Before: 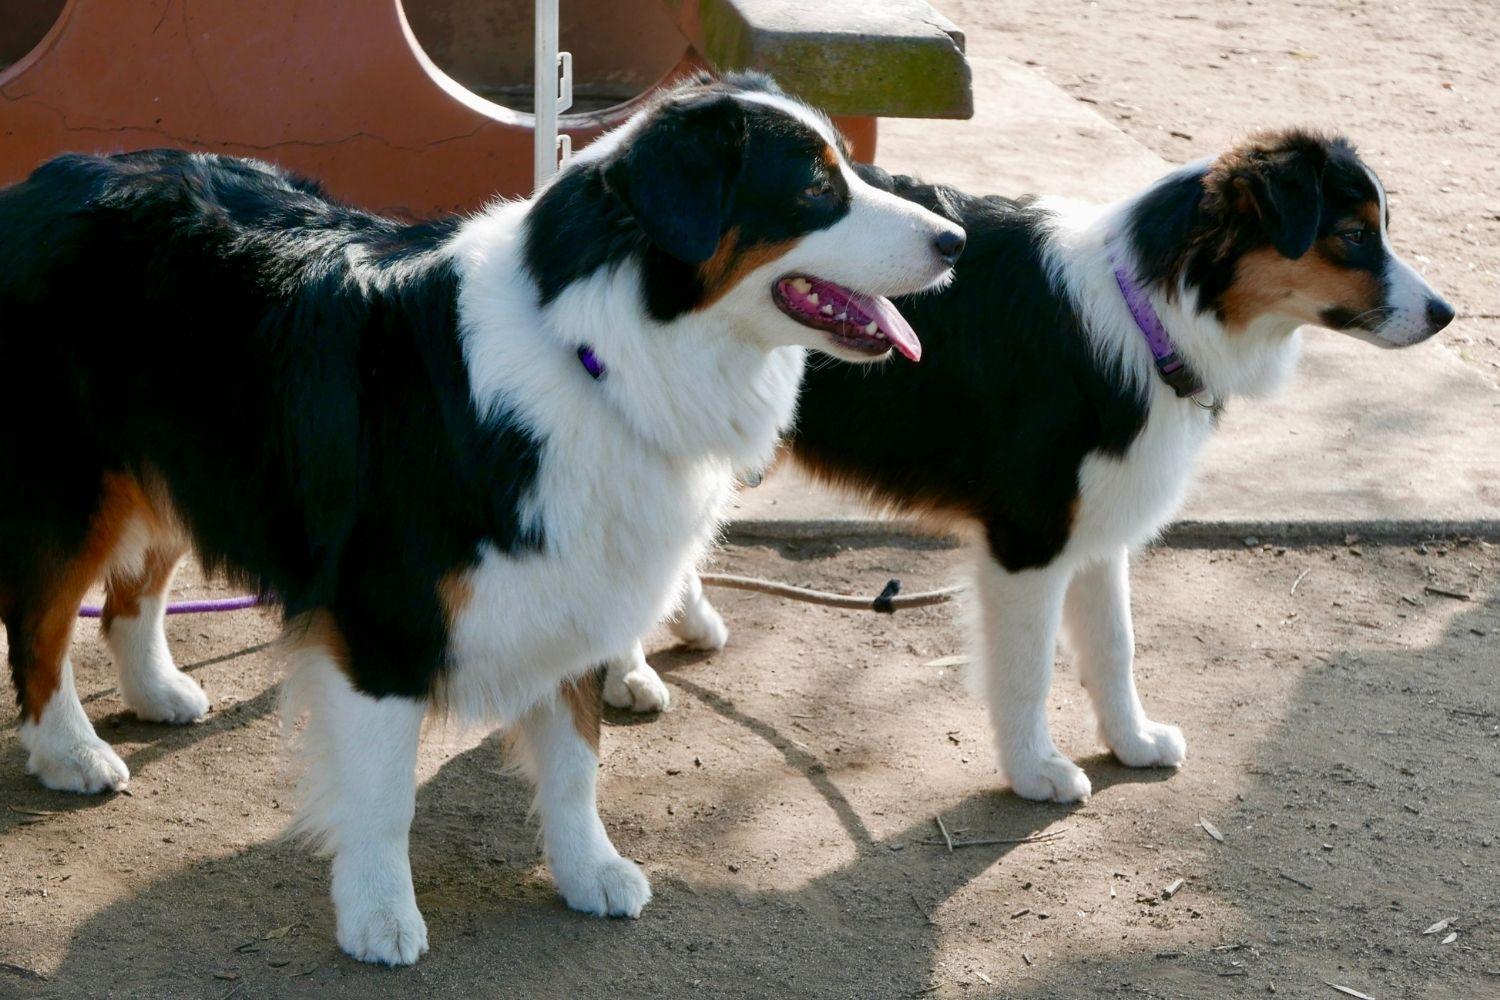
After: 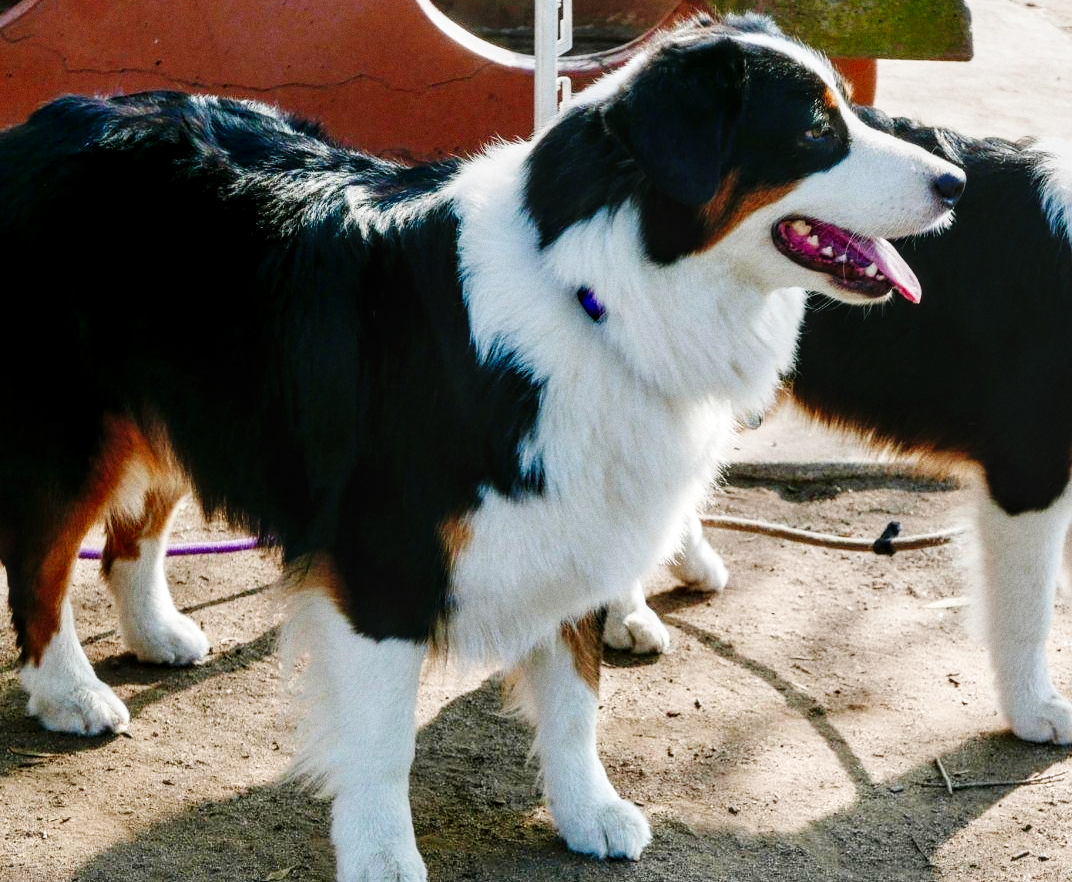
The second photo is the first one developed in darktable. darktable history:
base curve: curves: ch0 [(0, 0) (0.036, 0.025) (0.121, 0.166) (0.206, 0.329) (0.605, 0.79) (1, 1)], preserve colors none
local contrast: detail 130%
crop: top 5.803%, right 27.864%, bottom 5.804%
grain: coarseness 0.09 ISO
